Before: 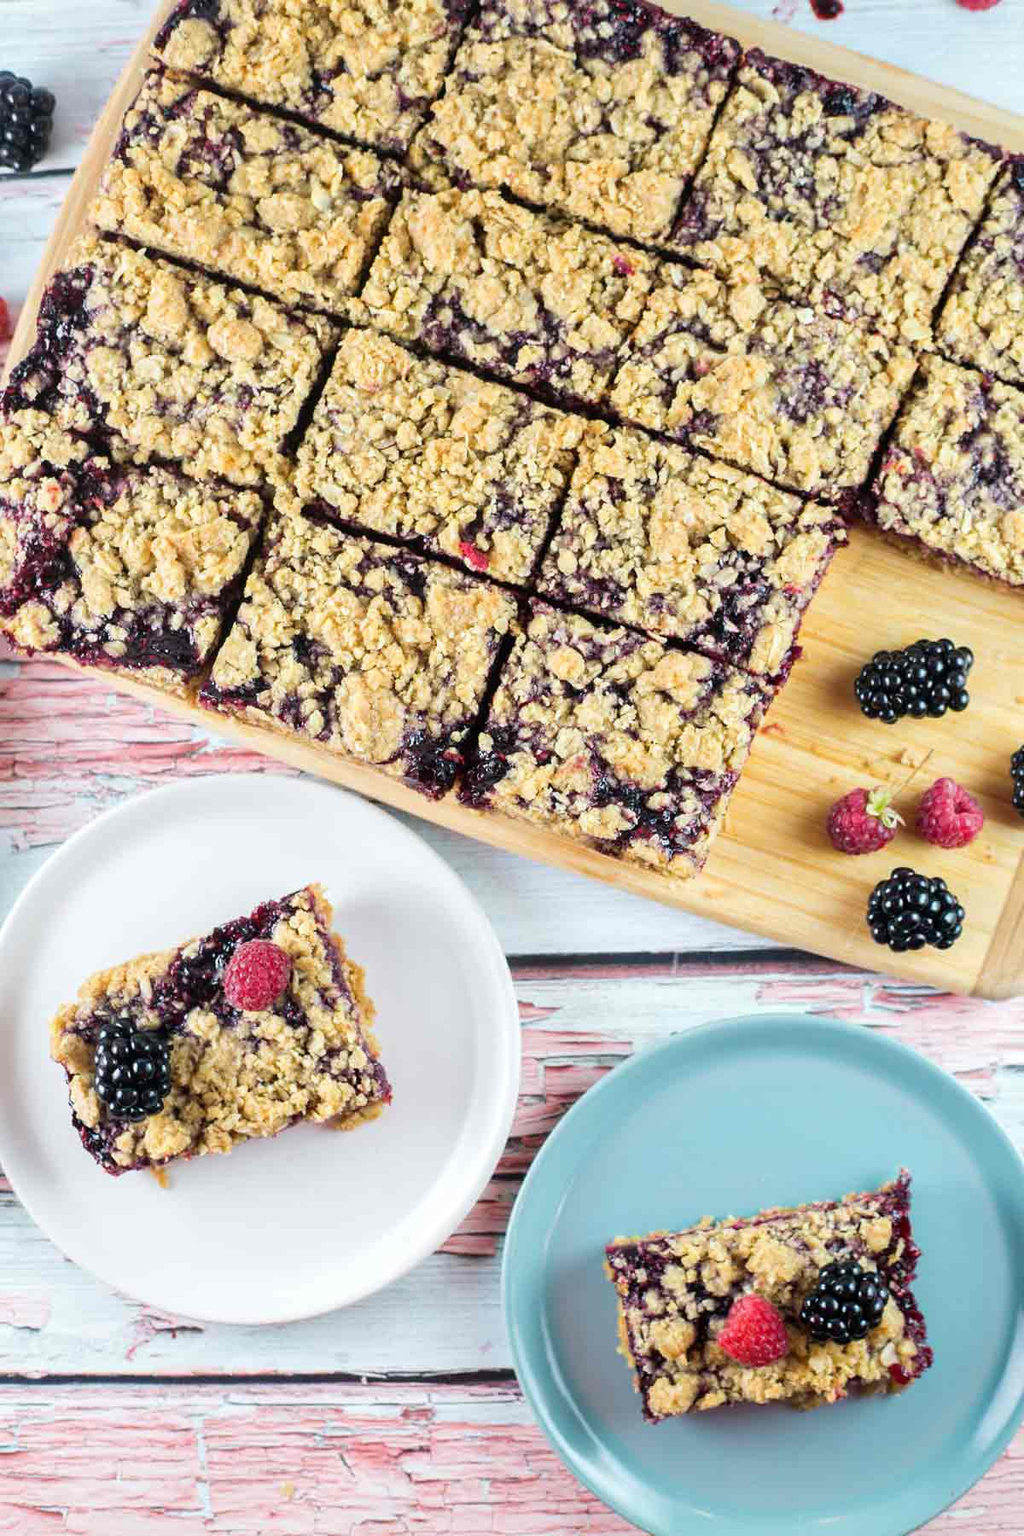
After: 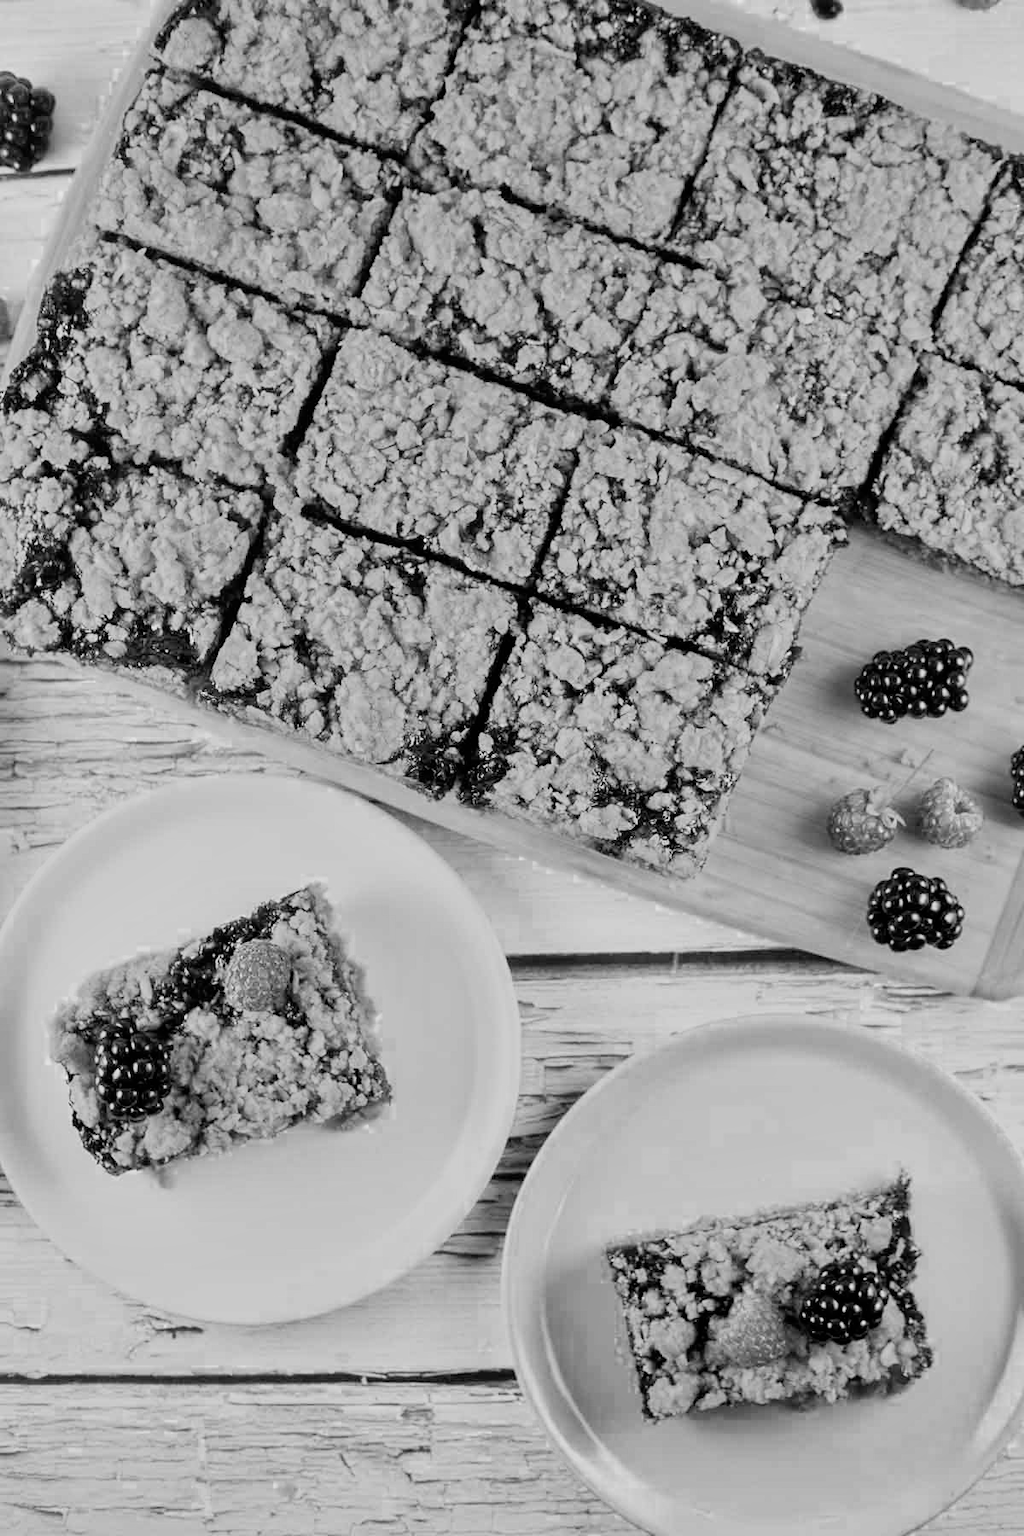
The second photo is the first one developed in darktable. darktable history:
shadows and highlights: low approximation 0.01, soften with gaussian
color zones: curves: ch0 [(0, 0.613) (0.01, 0.613) (0.245, 0.448) (0.498, 0.529) (0.642, 0.665) (0.879, 0.777) (0.99, 0.613)]; ch1 [(0, 0) (0.143, 0) (0.286, 0) (0.429, 0) (0.571, 0) (0.714, 0) (0.857, 0)], mix 42.39%
filmic rgb: black relative exposure -7.65 EV, white relative exposure 4.56 EV, hardness 3.61
